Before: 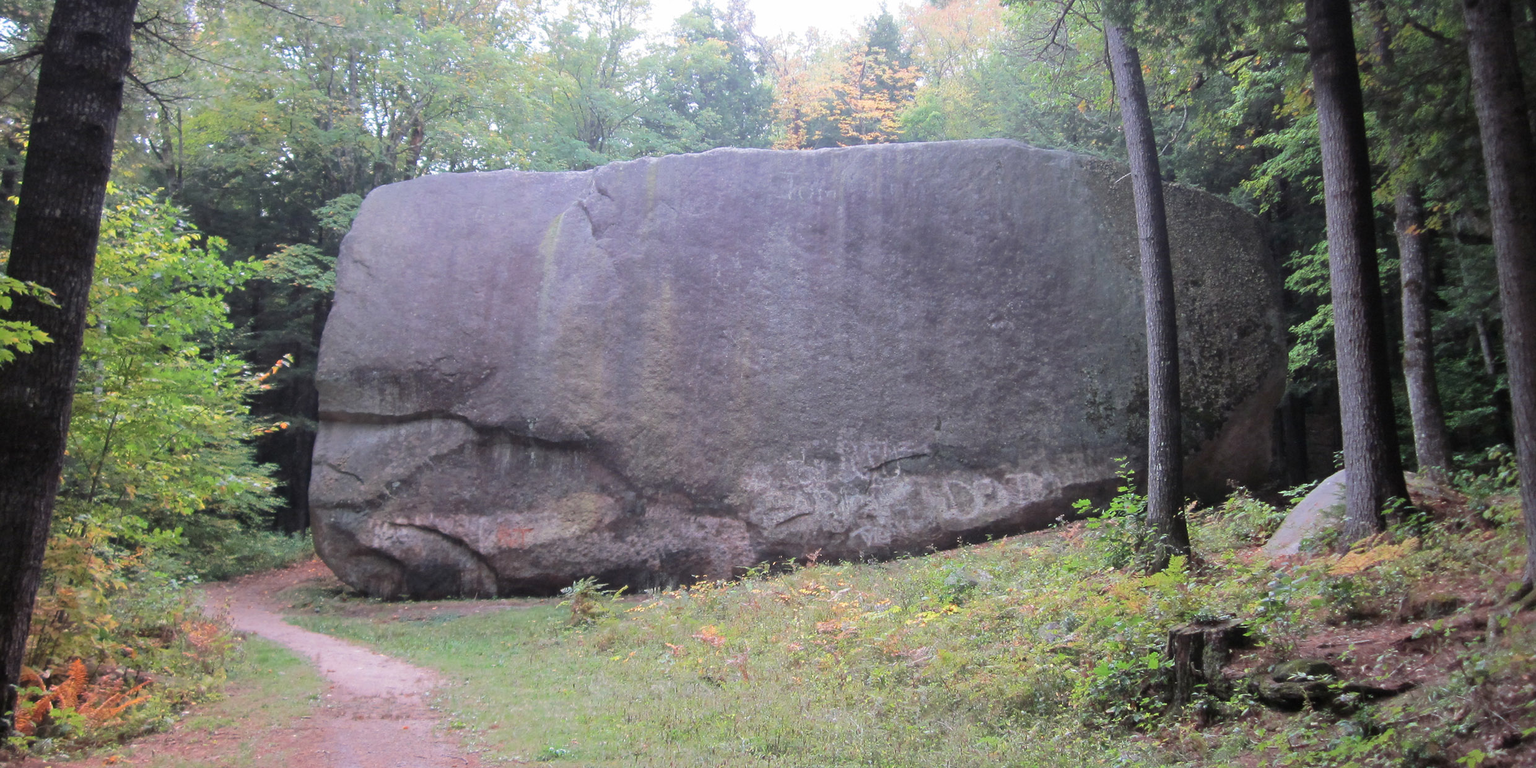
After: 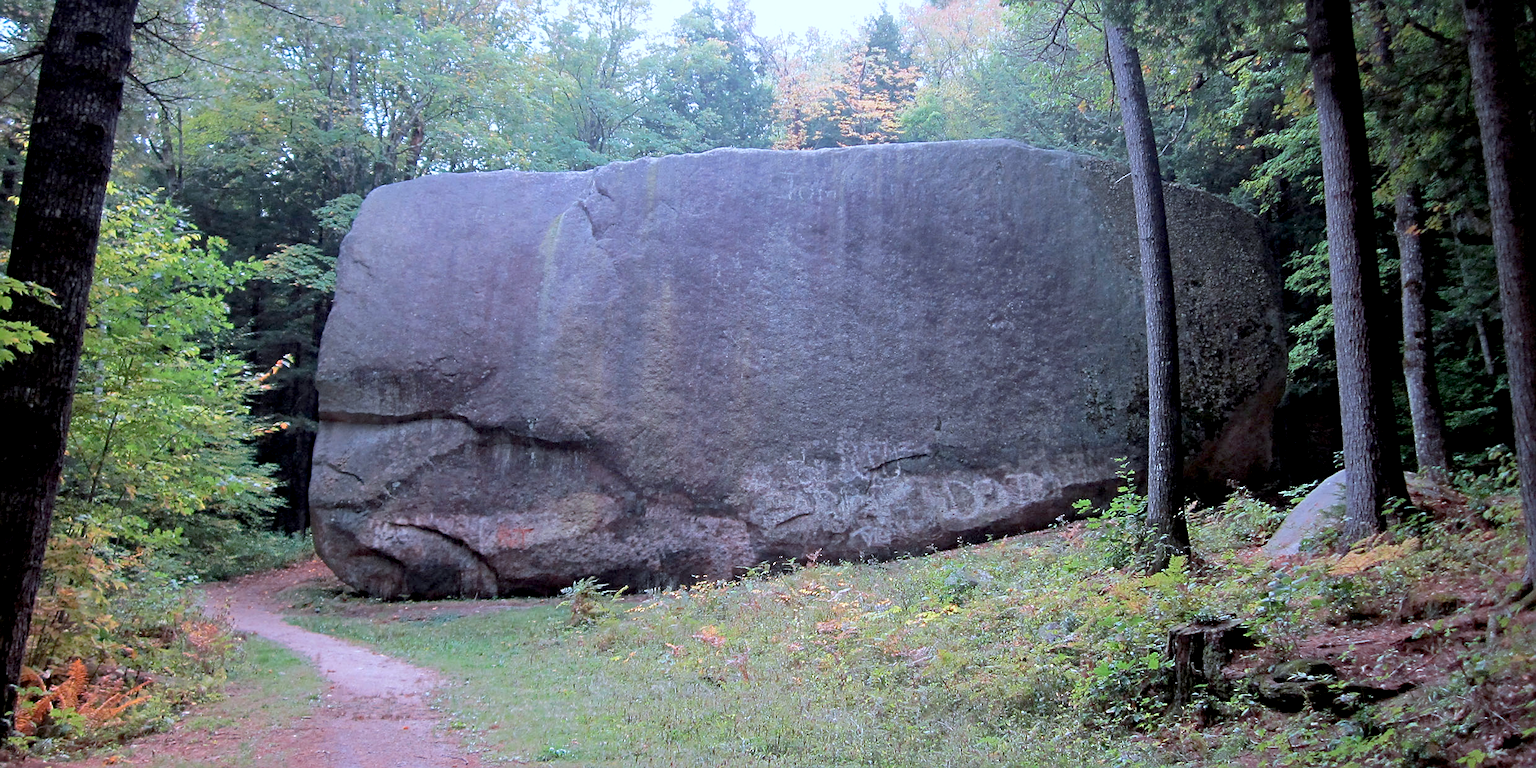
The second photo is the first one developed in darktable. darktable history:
color correction: highlights a* -2.24, highlights b* -18.1
haze removal: compatibility mode true, adaptive false
exposure: black level correction 0.009, compensate highlight preservation false
sharpen: on, module defaults
